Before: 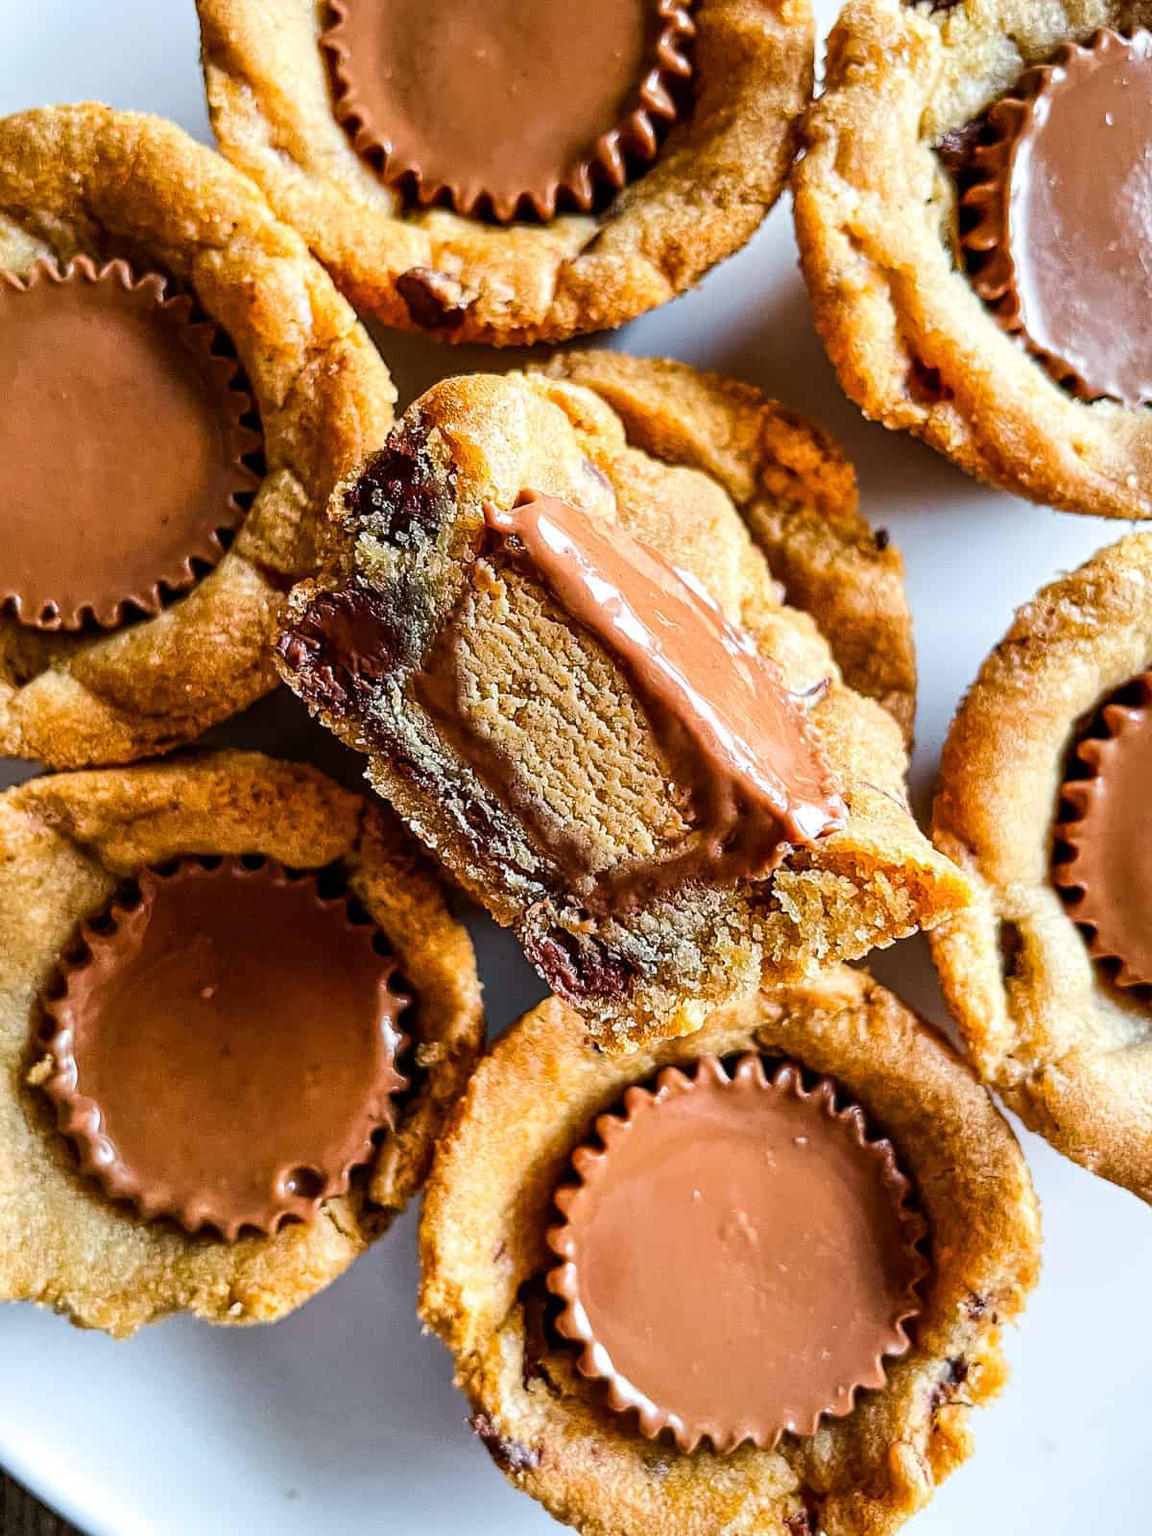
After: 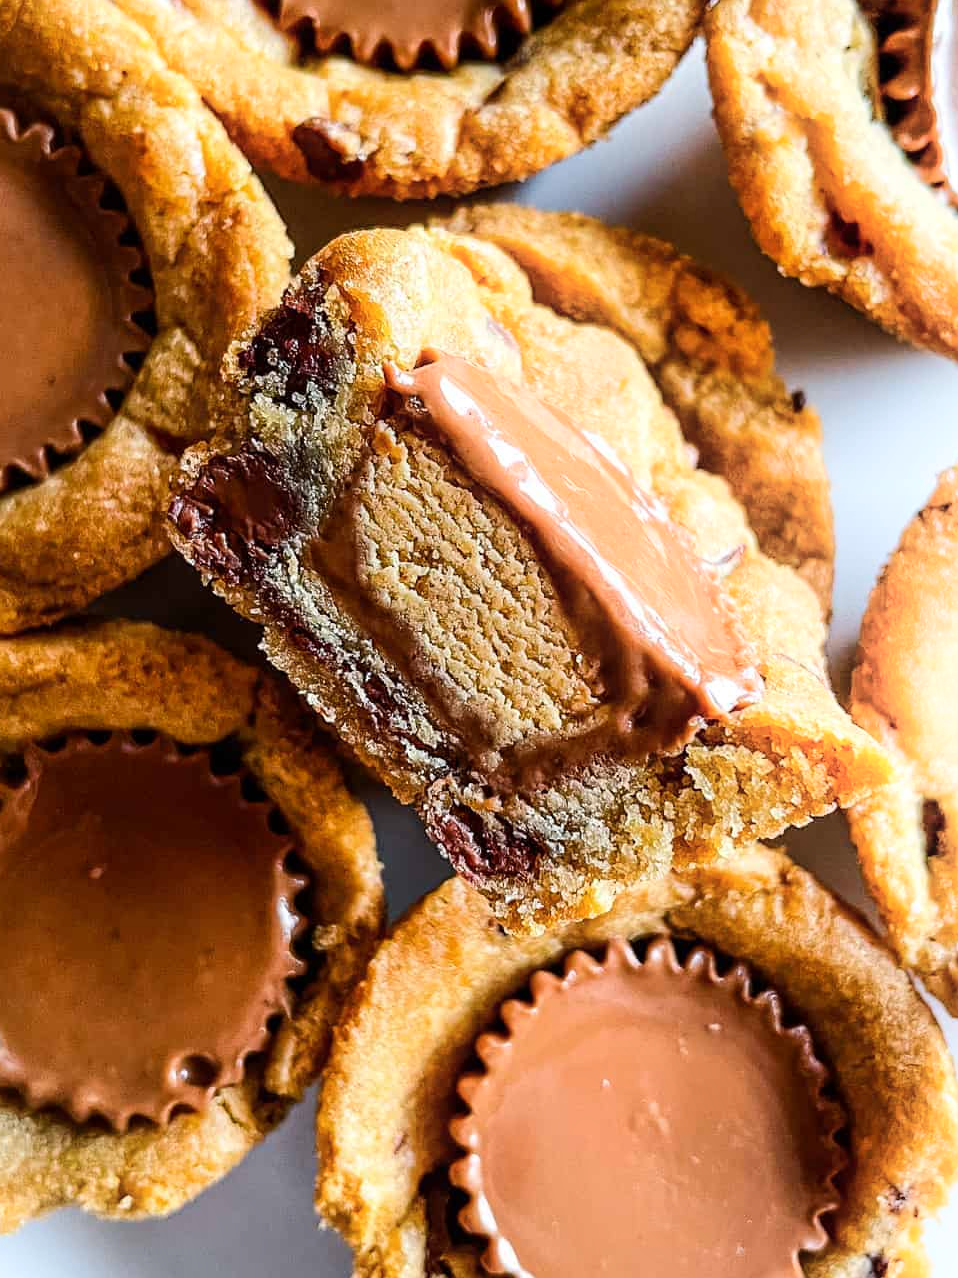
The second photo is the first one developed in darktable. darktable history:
crop and rotate: left 10.071%, top 10.071%, right 10.02%, bottom 10.02%
shadows and highlights: shadows -21.3, highlights 100, soften with gaussian
